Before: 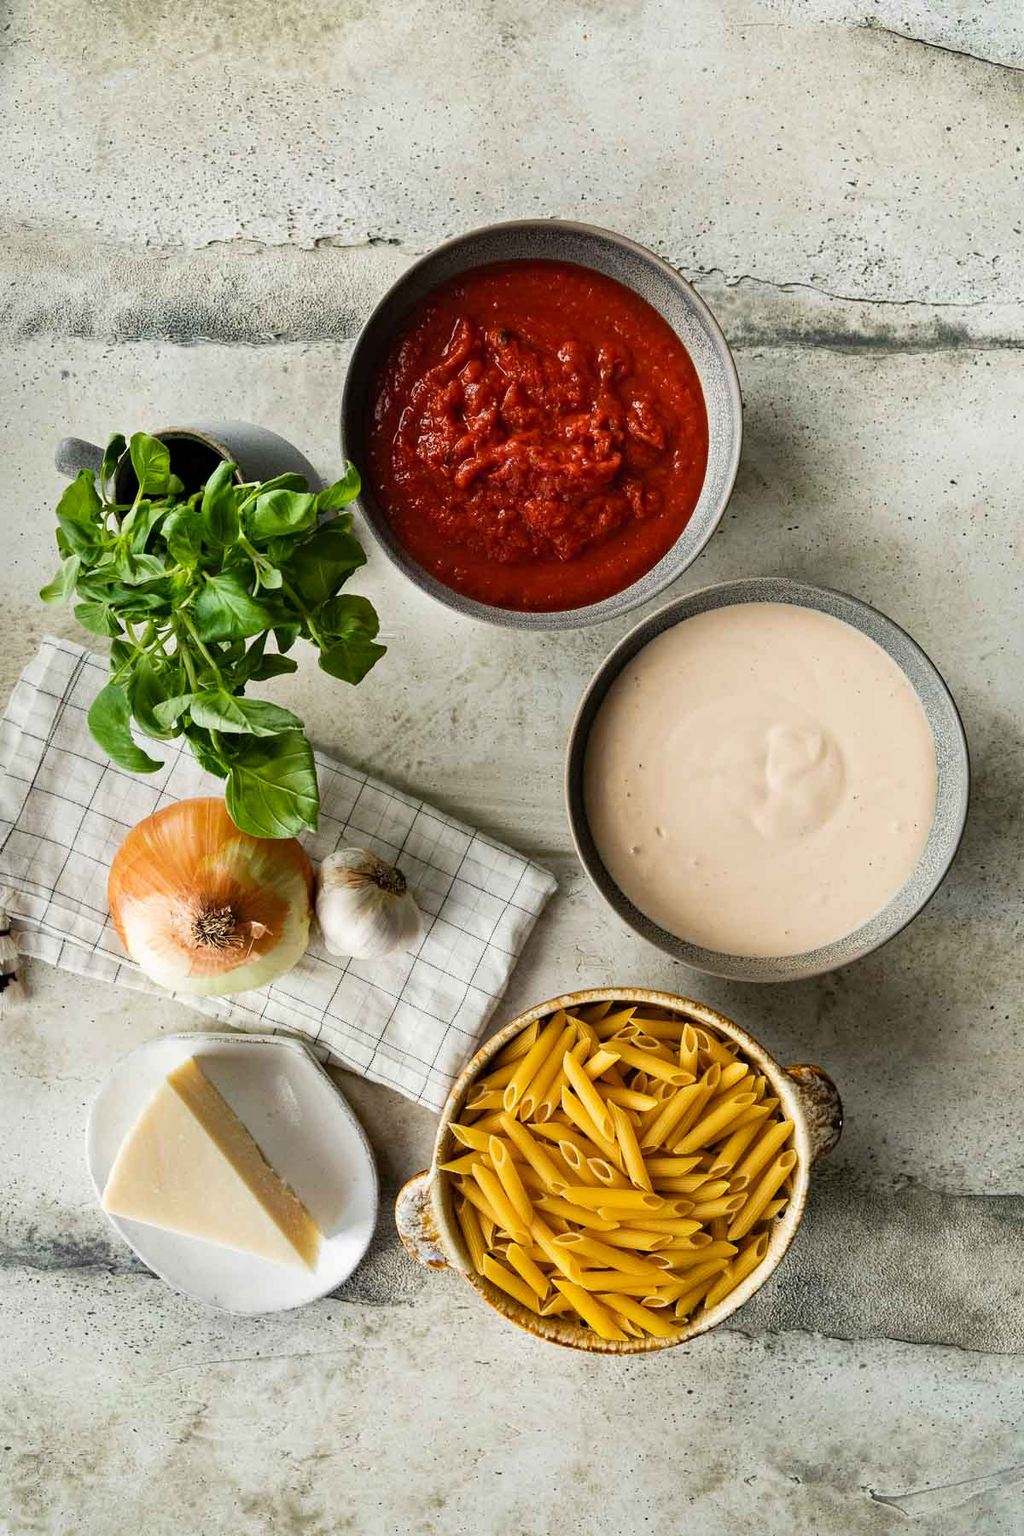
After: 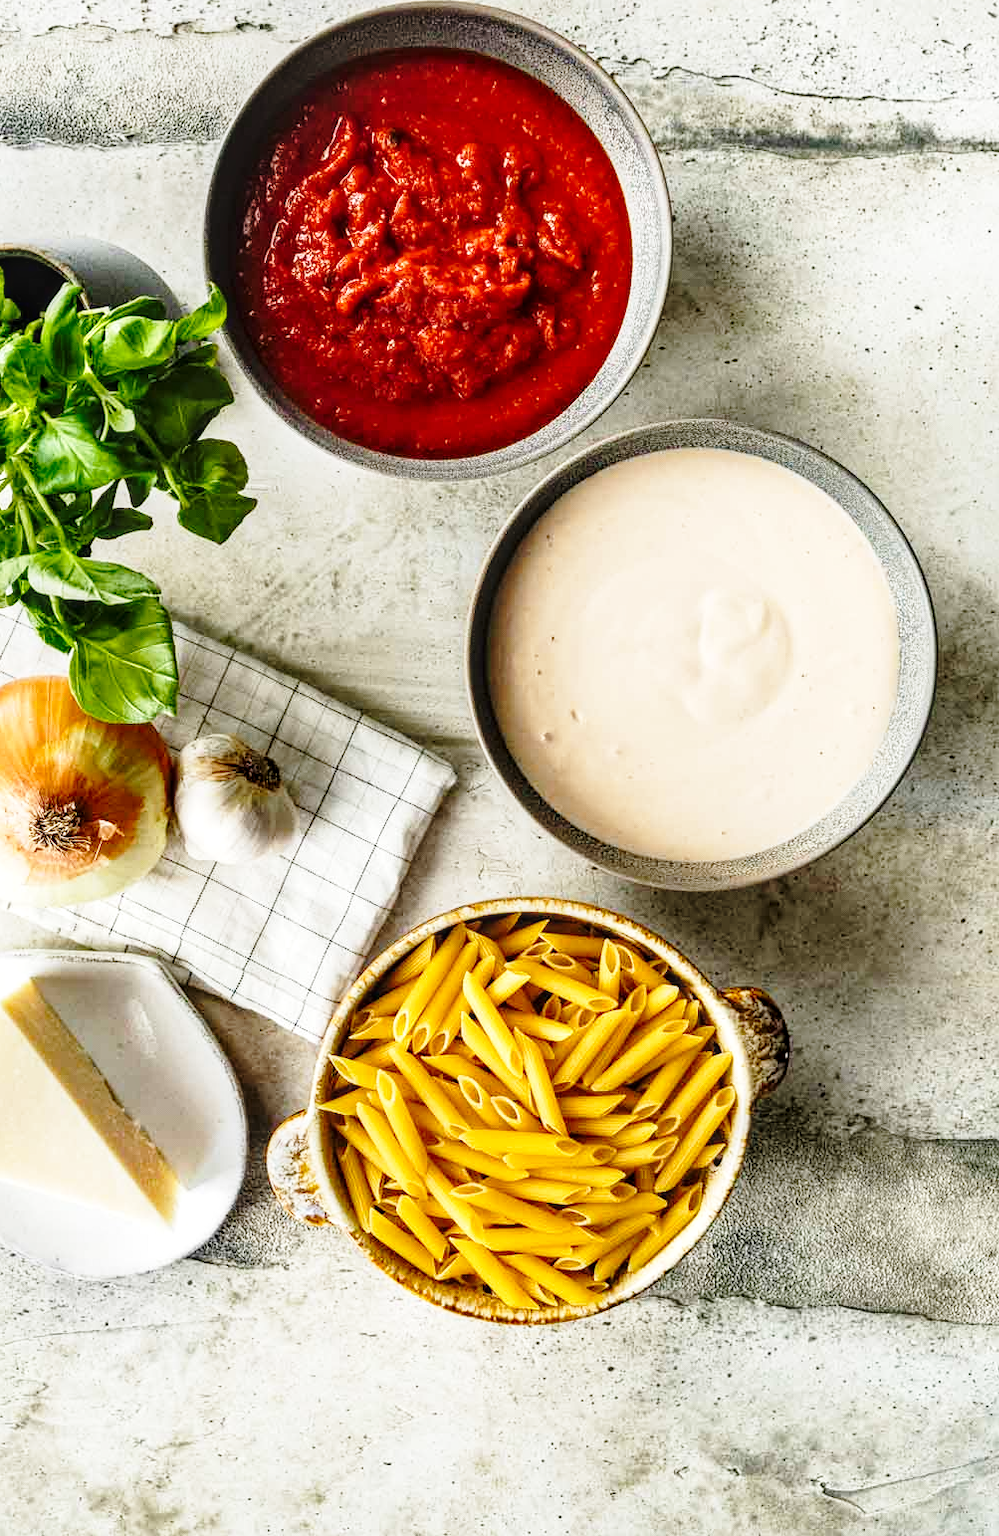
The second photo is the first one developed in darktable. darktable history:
local contrast: detail 130%
crop: left 16.309%, top 14.27%
base curve: curves: ch0 [(0, 0) (0.028, 0.03) (0.121, 0.232) (0.46, 0.748) (0.859, 0.968) (1, 1)], preserve colors none
